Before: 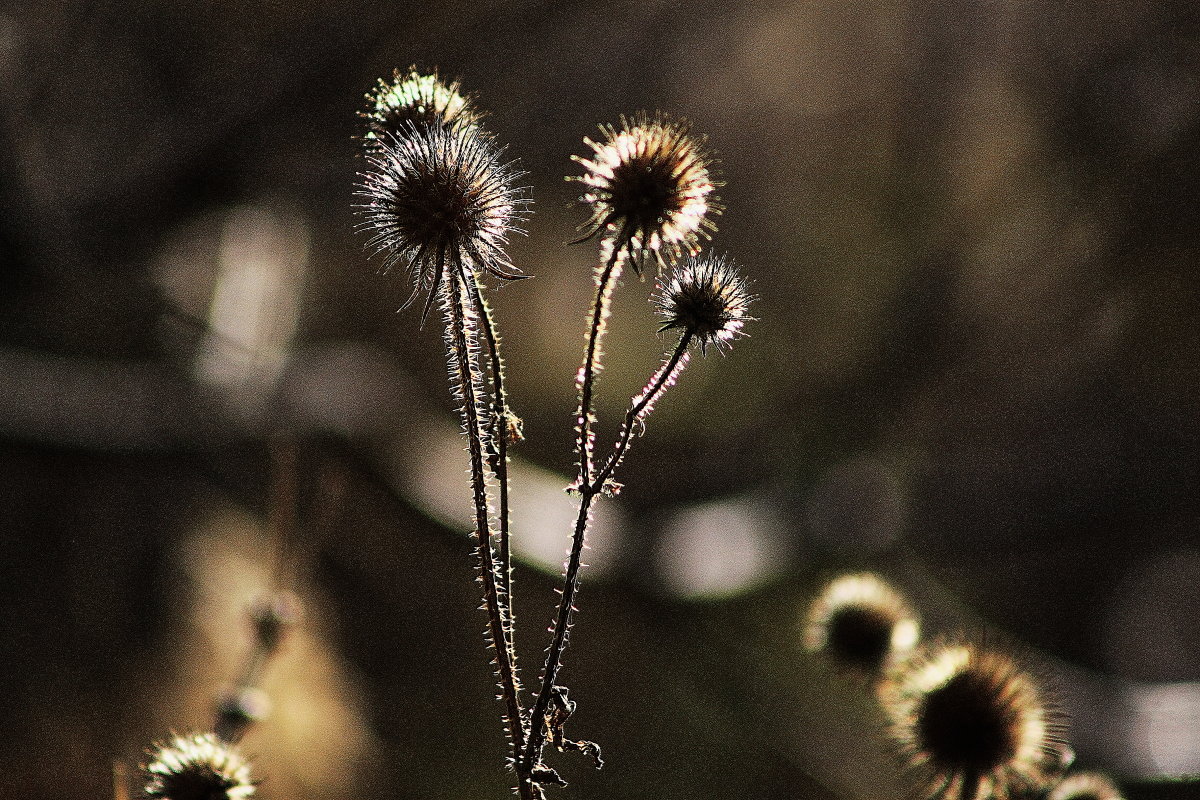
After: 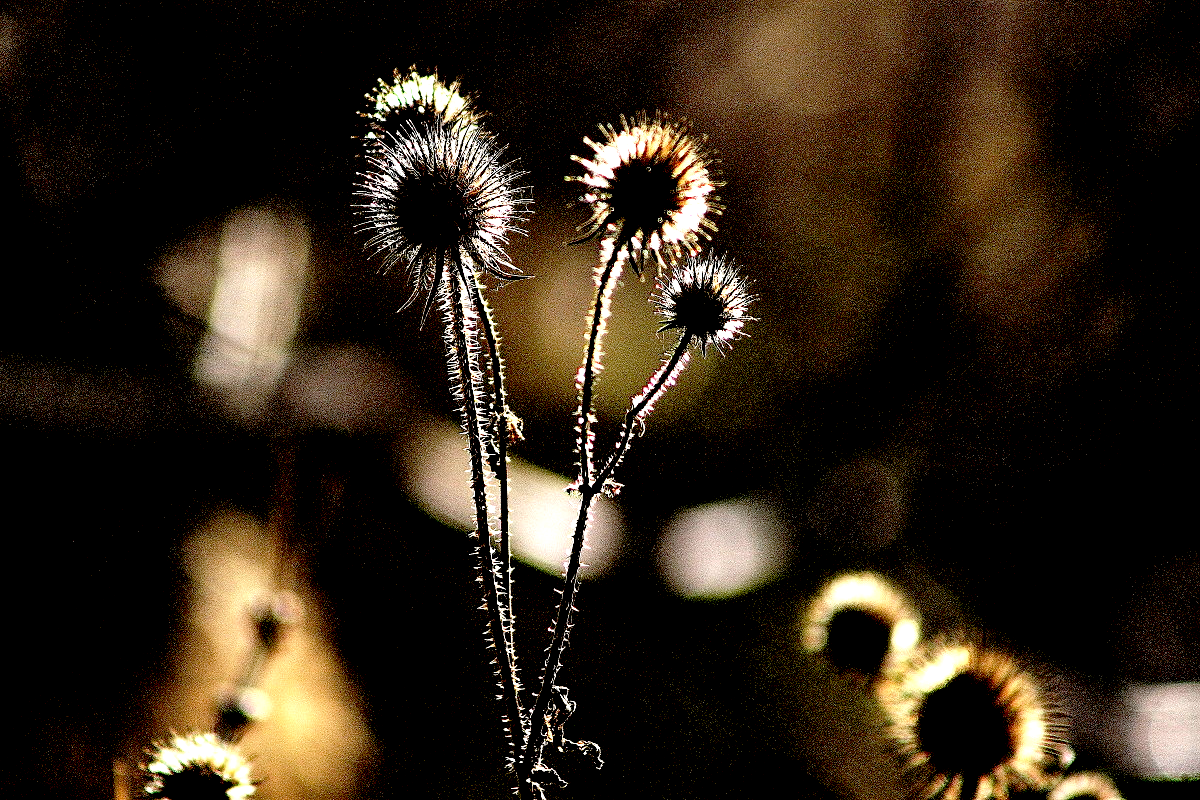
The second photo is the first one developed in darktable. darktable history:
exposure: black level correction 0.036, exposure 0.91 EV, compensate highlight preservation false
